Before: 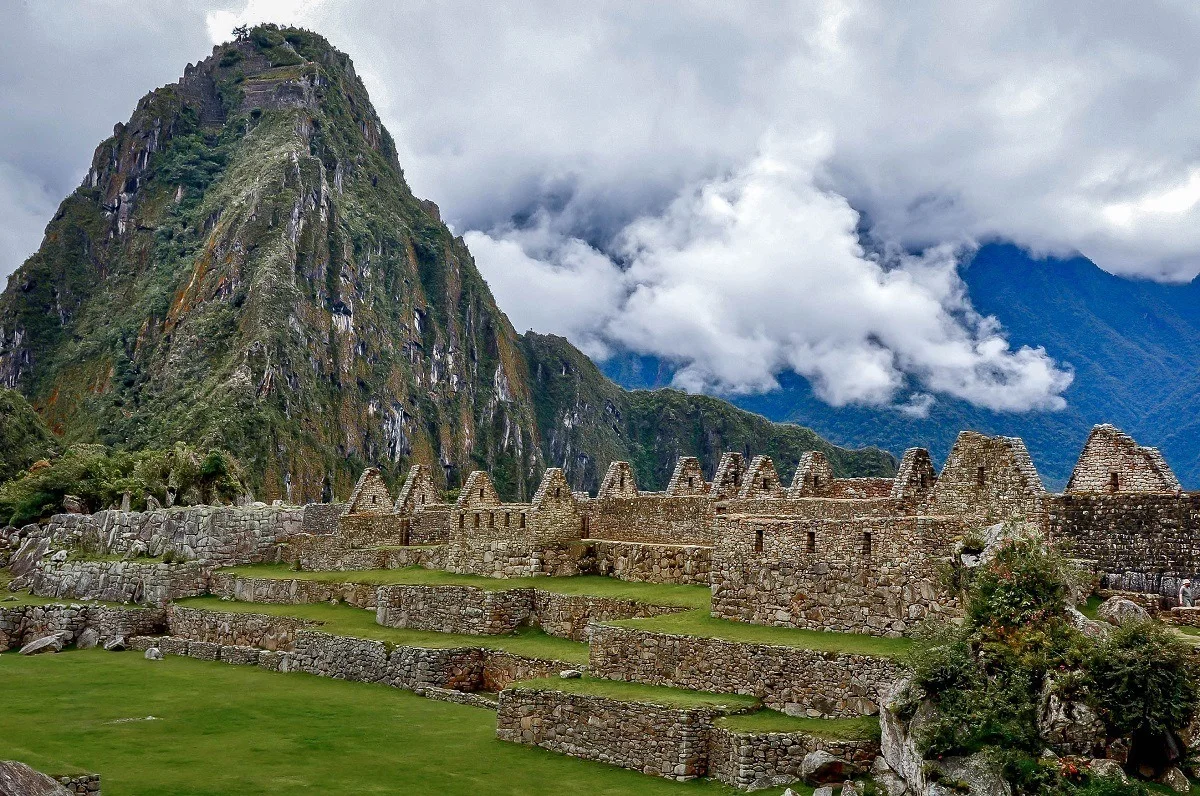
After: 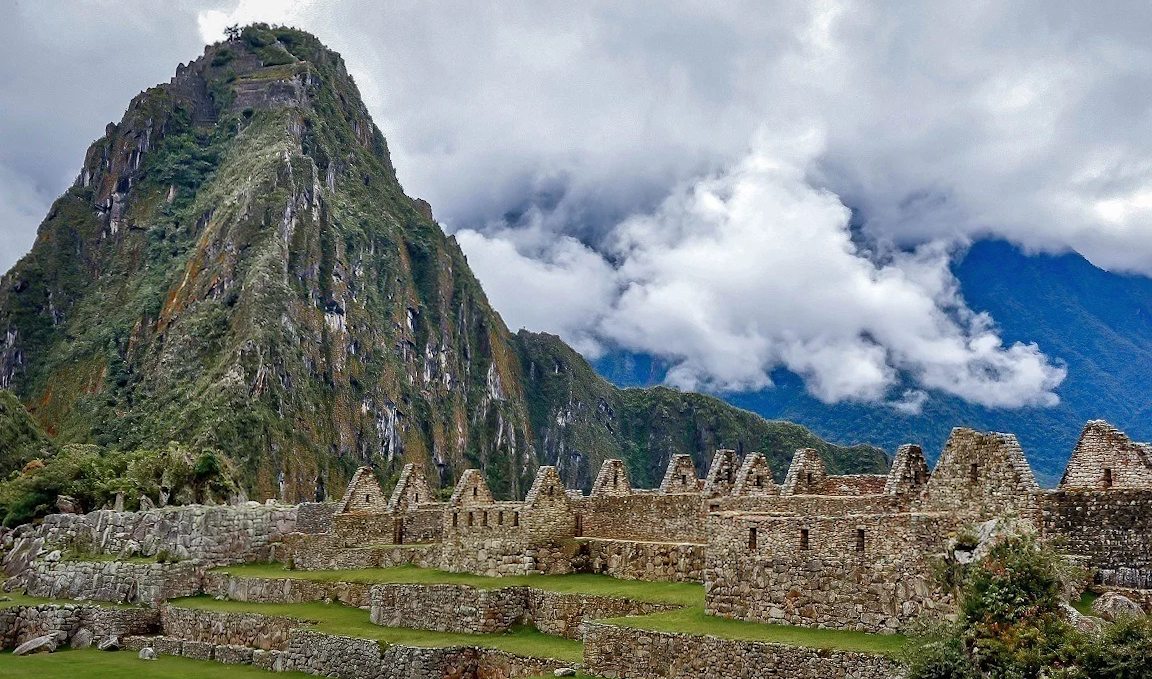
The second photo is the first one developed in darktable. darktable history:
crop and rotate: angle 0.237°, left 0.308%, right 3.061%, bottom 14.15%
shadows and highlights: shadows 25.17, highlights -26.43
